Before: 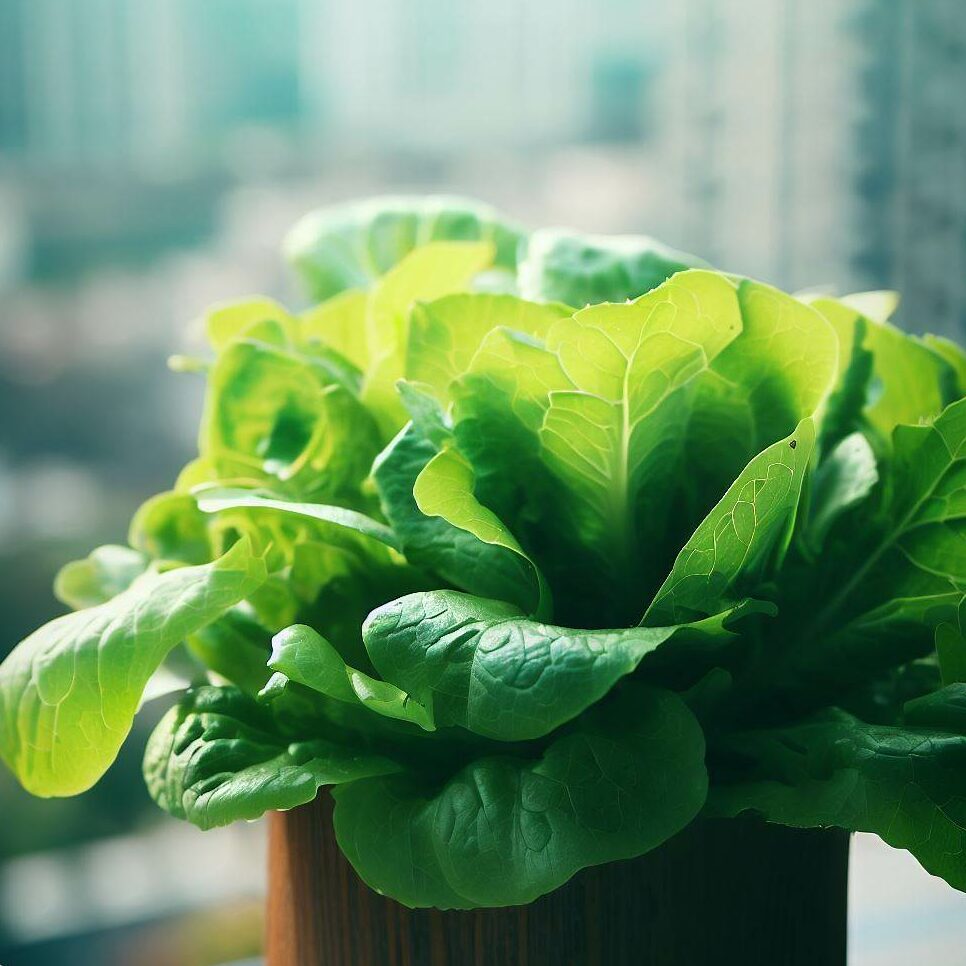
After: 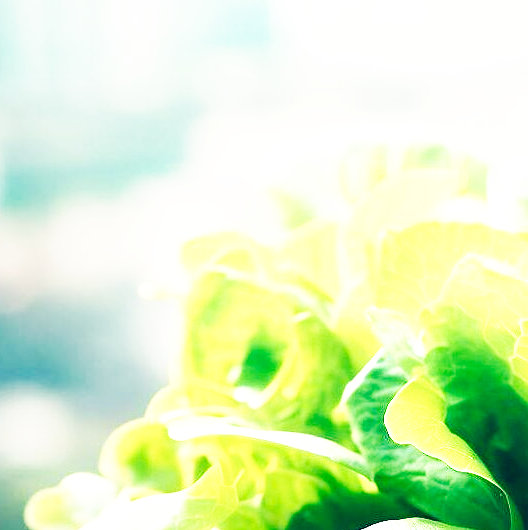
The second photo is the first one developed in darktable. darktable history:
base curve: curves: ch0 [(0, 0) (0.007, 0.004) (0.027, 0.03) (0.046, 0.07) (0.207, 0.54) (0.442, 0.872) (0.673, 0.972) (1, 1)], preserve colors none
color balance rgb: shadows lift › hue 87.51°, highlights gain › chroma 3.21%, highlights gain › hue 55.1°, global offset › chroma 0.15%, global offset › hue 253.66°, linear chroma grading › global chroma 0.5%
exposure: exposure 0.636 EV, compensate highlight preservation false
crop and rotate: left 3.047%, top 7.509%, right 42.236%, bottom 37.598%
